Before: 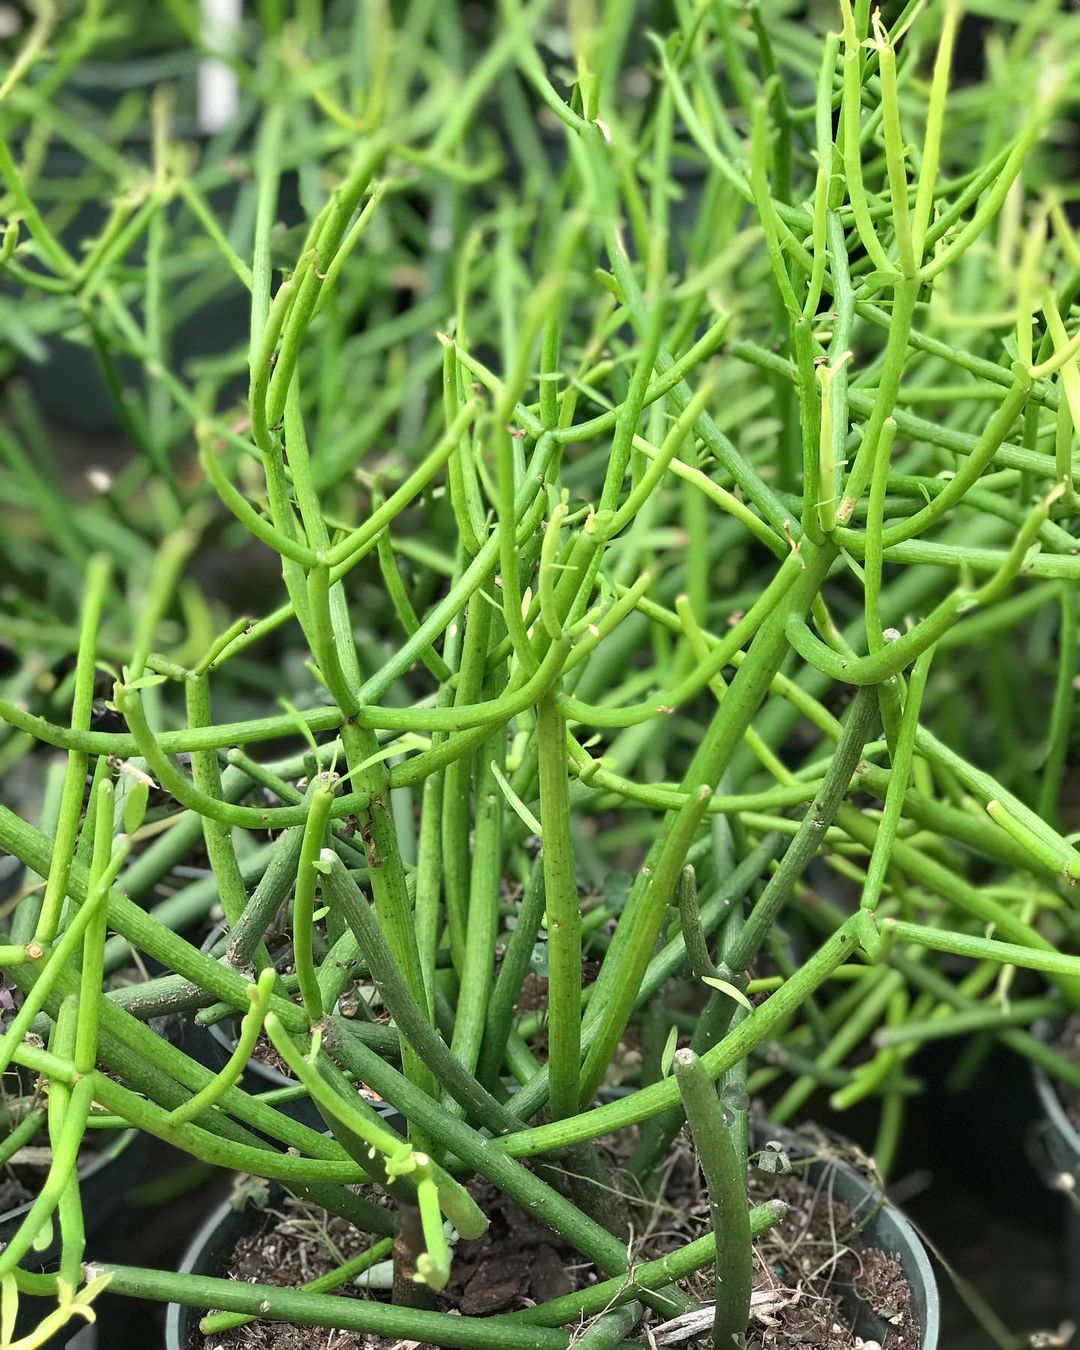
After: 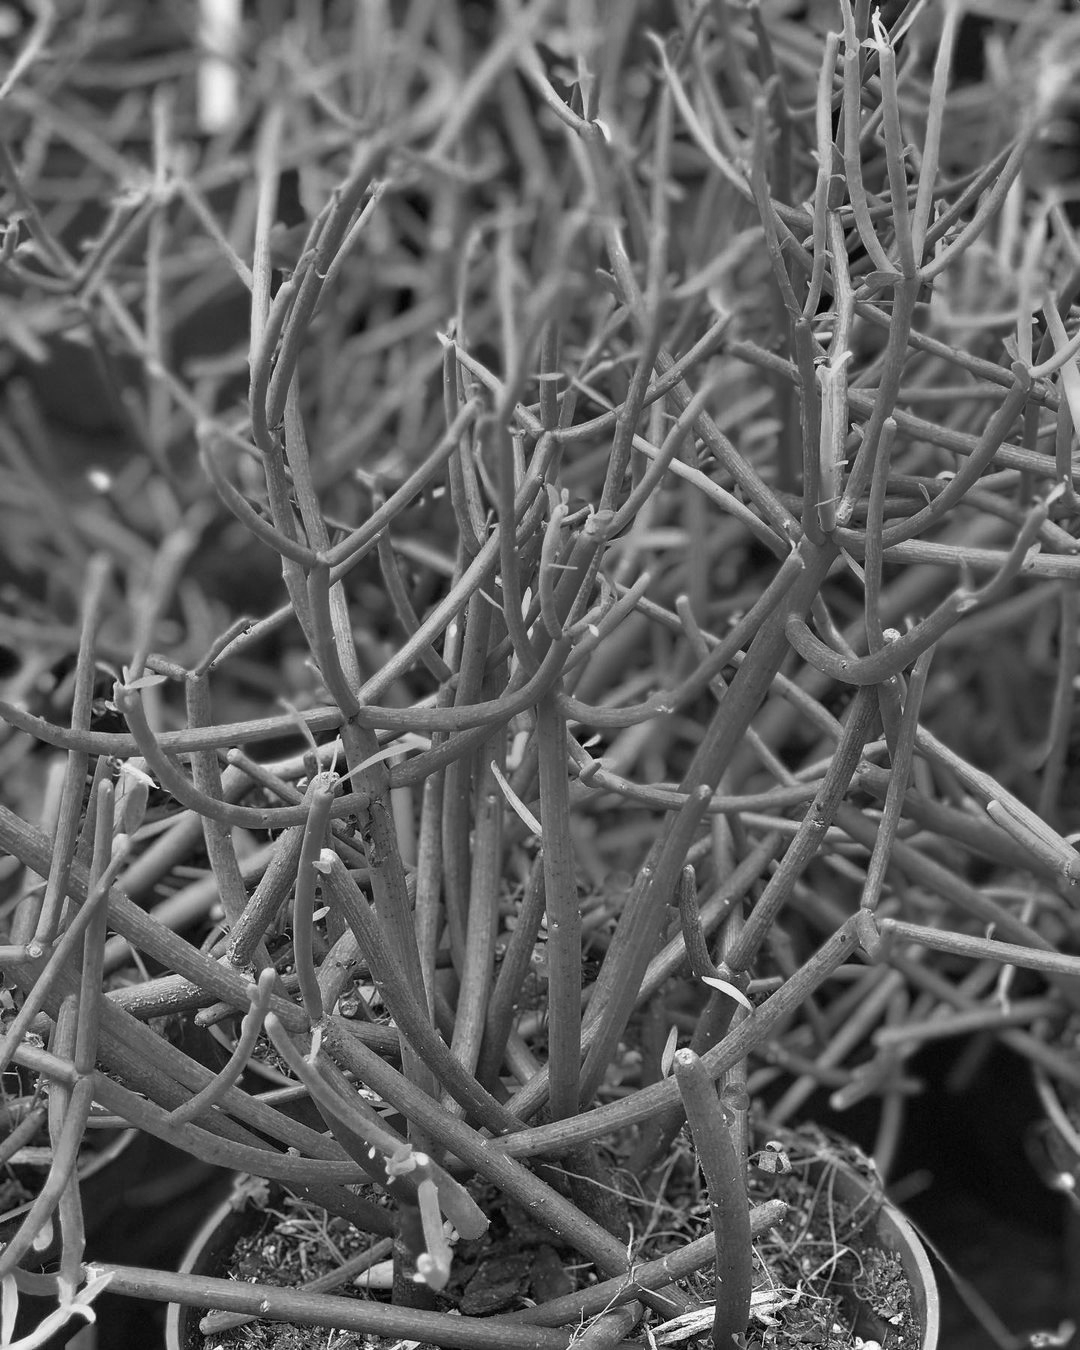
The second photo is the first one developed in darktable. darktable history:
monochrome: a 0, b 0, size 0.5, highlights 0.57
vibrance: vibrance 78%
